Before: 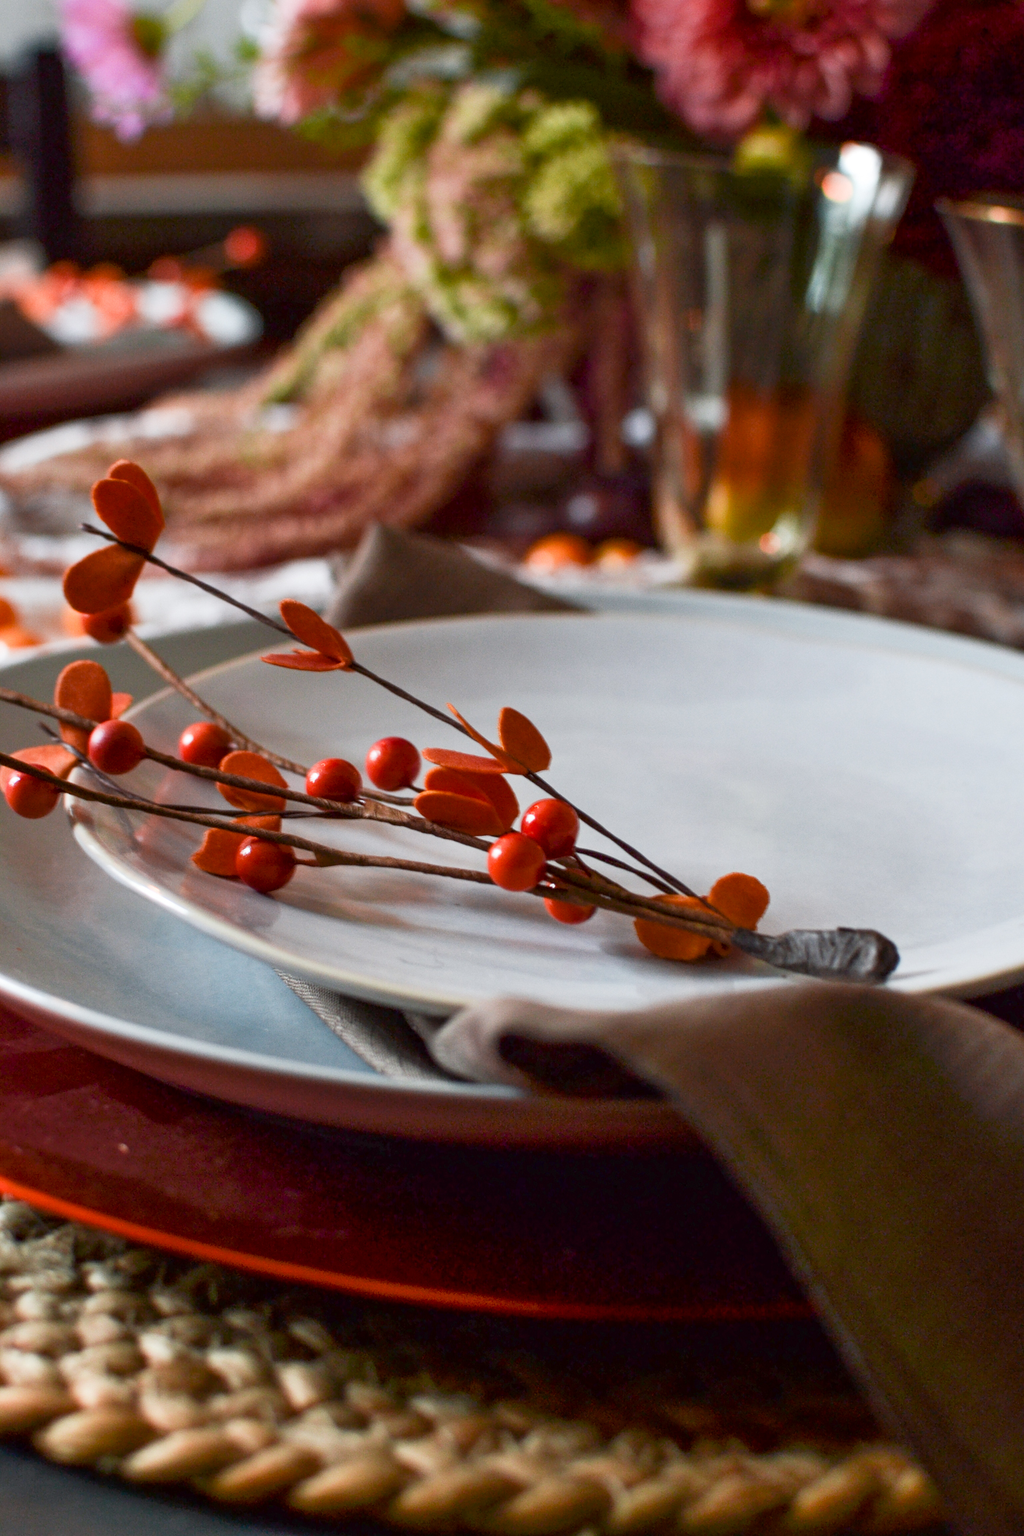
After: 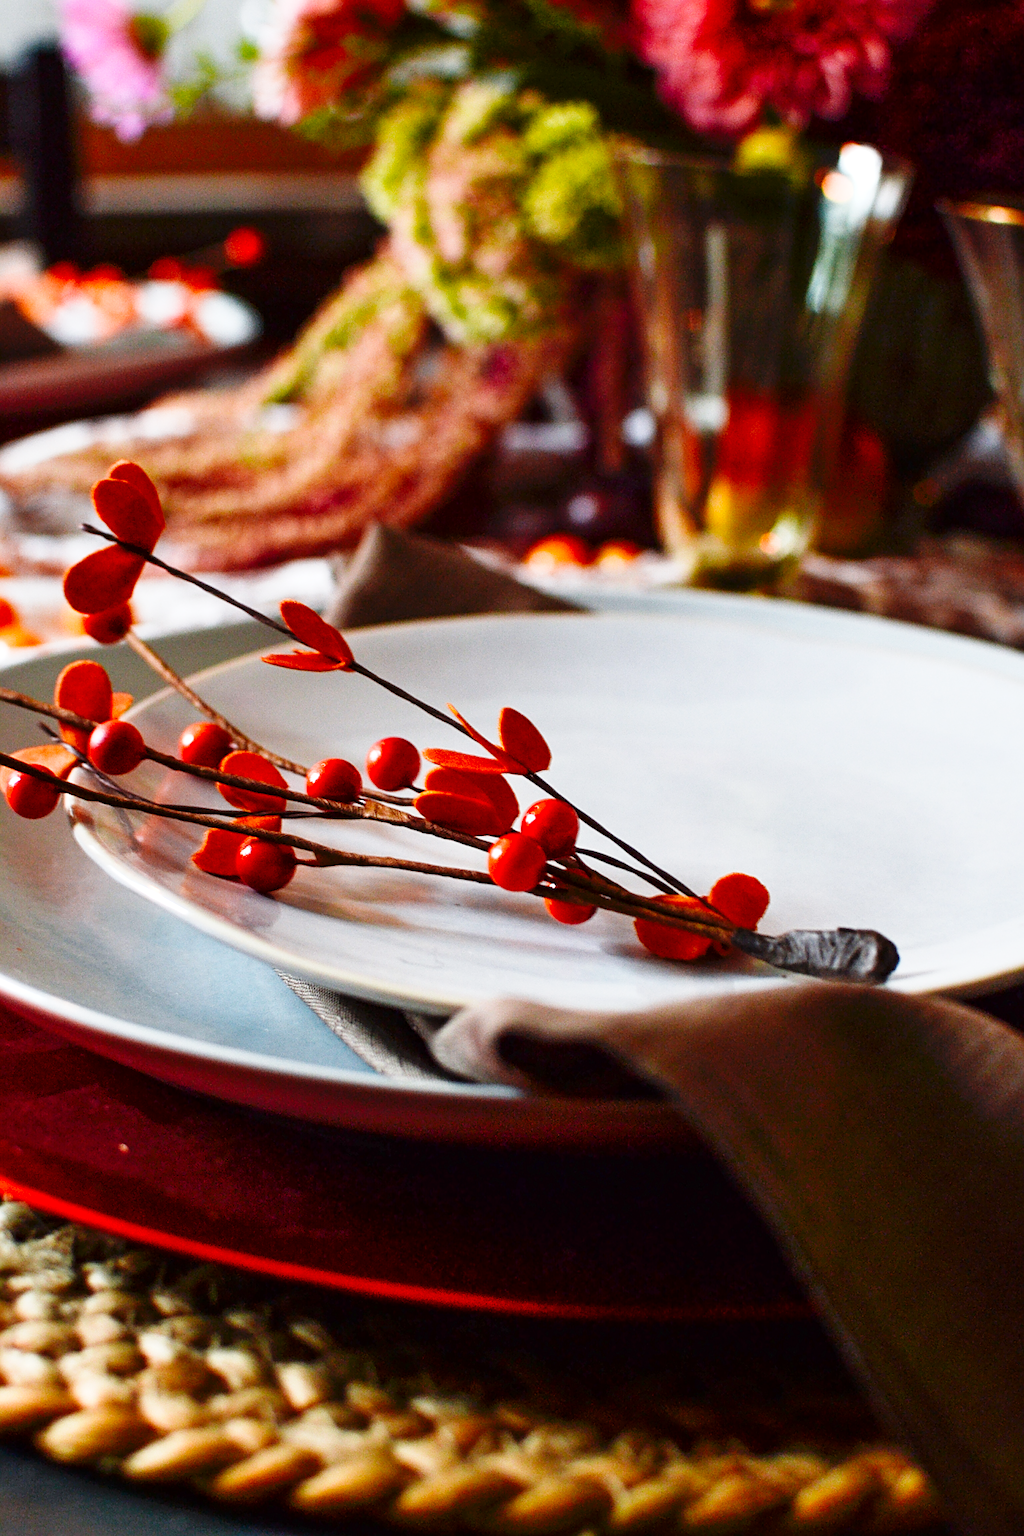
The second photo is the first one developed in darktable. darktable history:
color balance: contrast 6.48%, output saturation 113.3%
sharpen: on, module defaults
base curve: curves: ch0 [(0, 0) (0.036, 0.025) (0.121, 0.166) (0.206, 0.329) (0.605, 0.79) (1, 1)], preserve colors none
